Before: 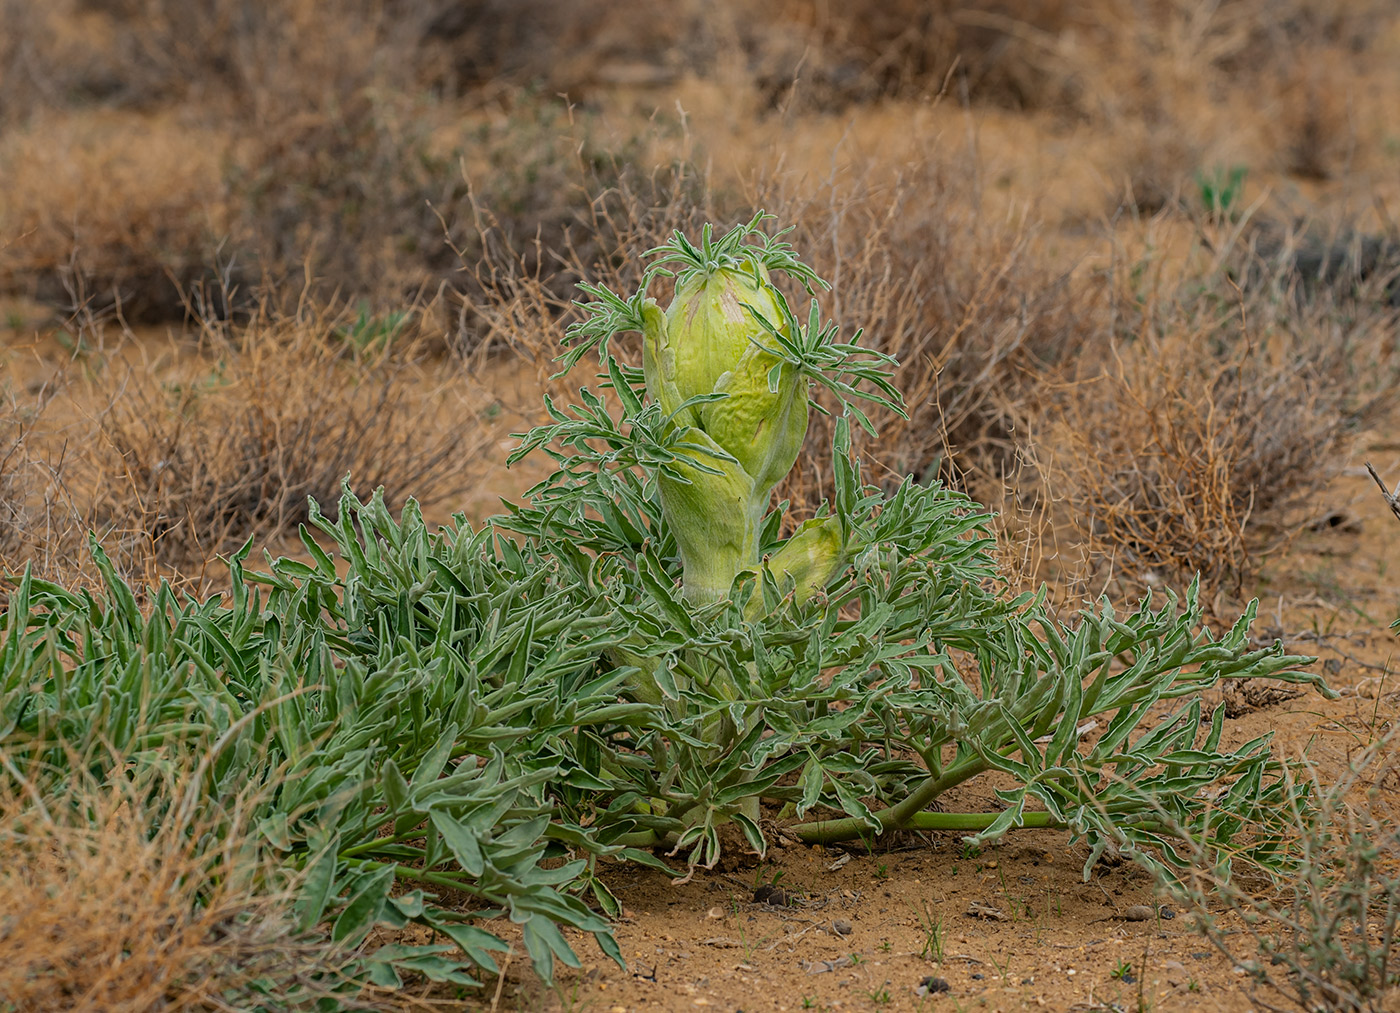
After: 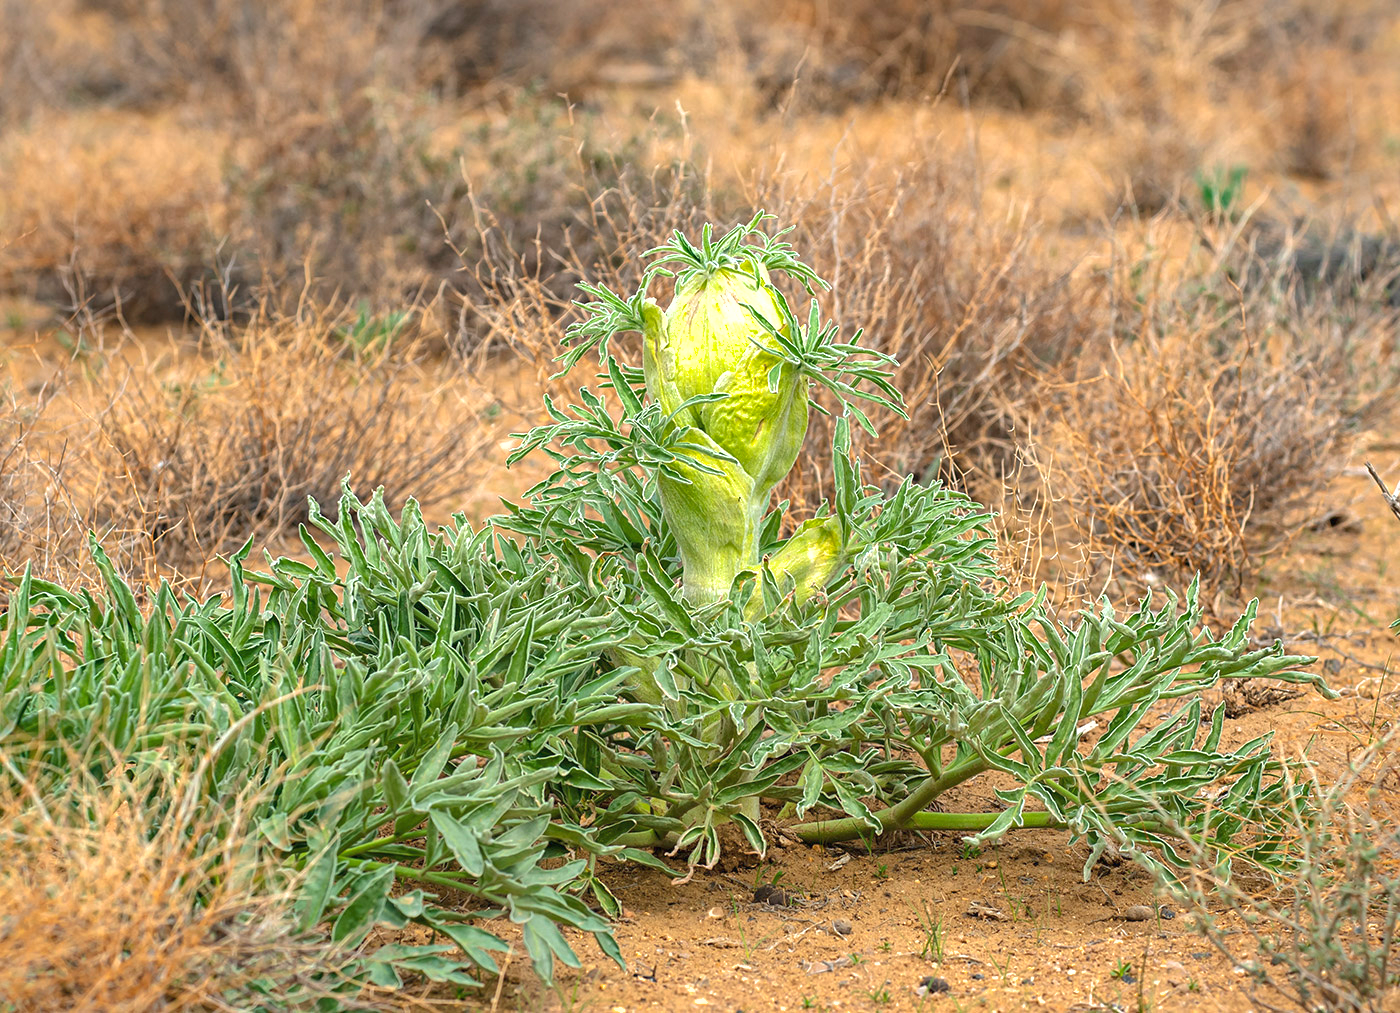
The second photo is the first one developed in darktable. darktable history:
shadows and highlights: on, module defaults
exposure: black level correction 0, exposure 1.3 EV, compensate exposure bias true, compensate highlight preservation false
